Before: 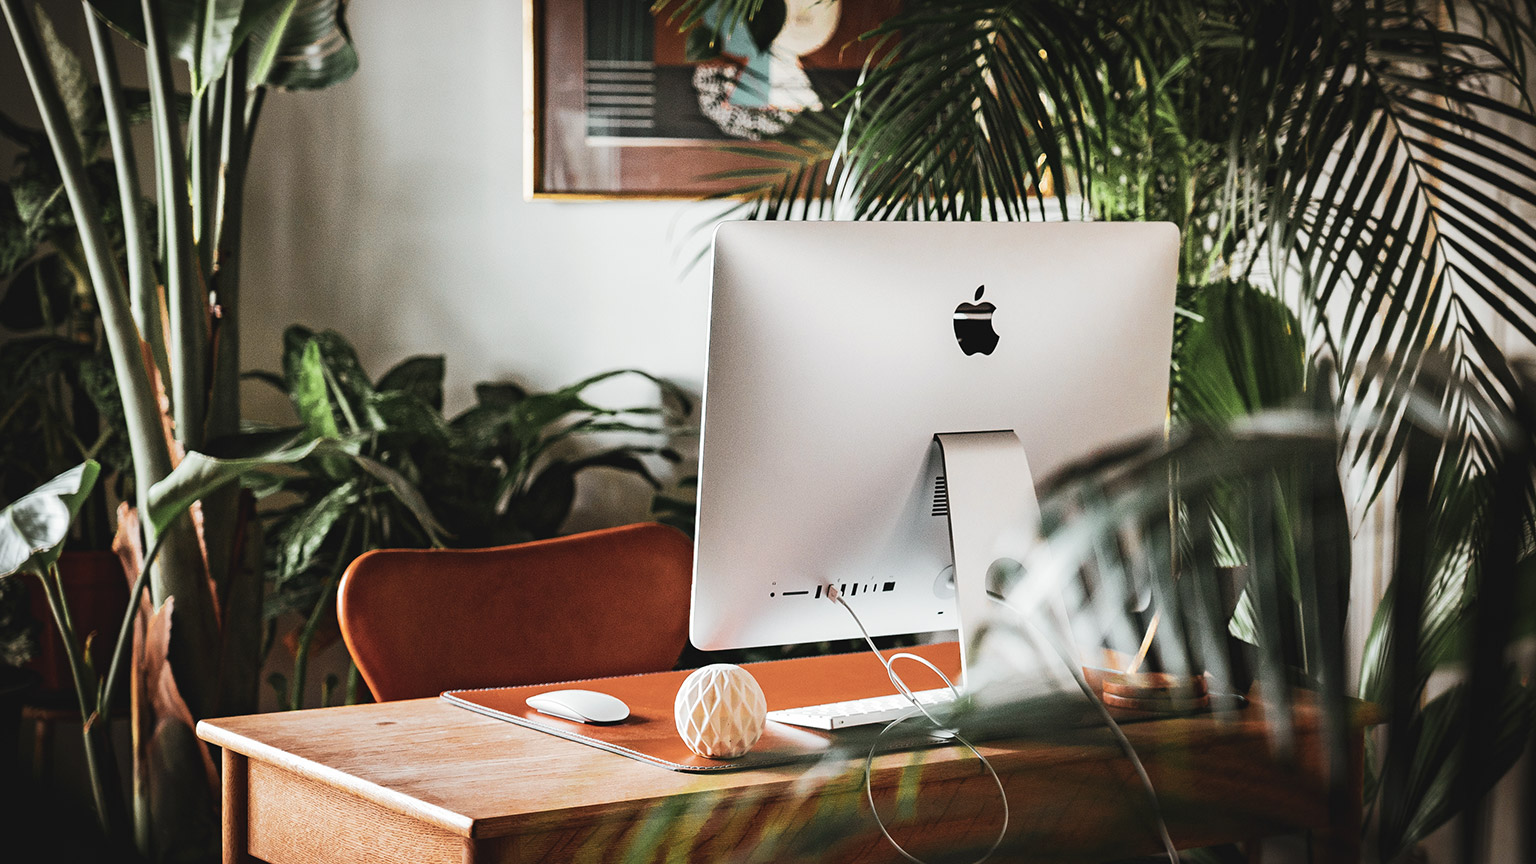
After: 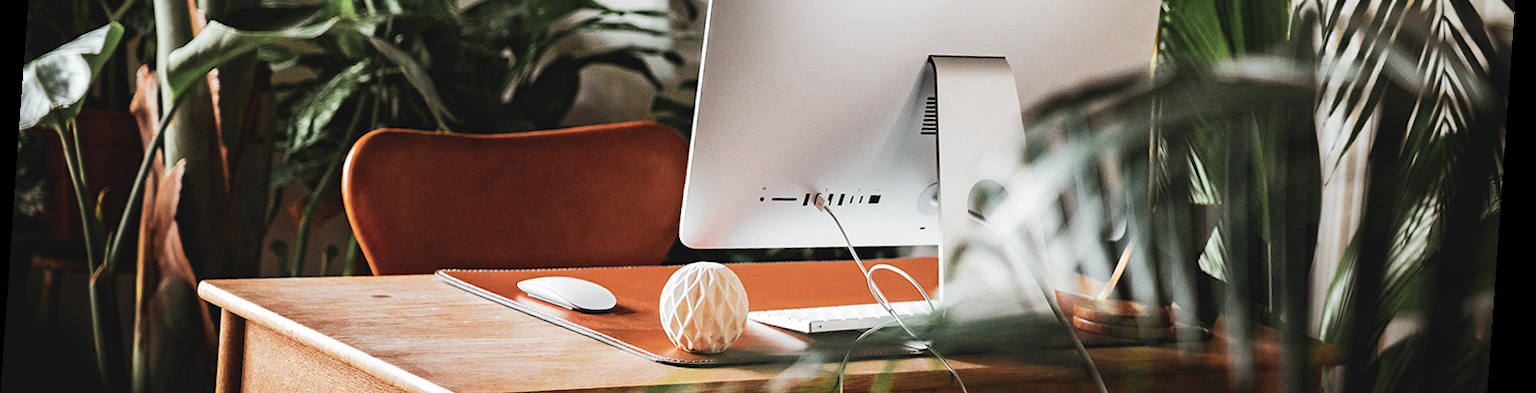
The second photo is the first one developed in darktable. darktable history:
rotate and perspective: rotation 4.1°, automatic cropping off
crop: top 45.551%, bottom 12.262%
